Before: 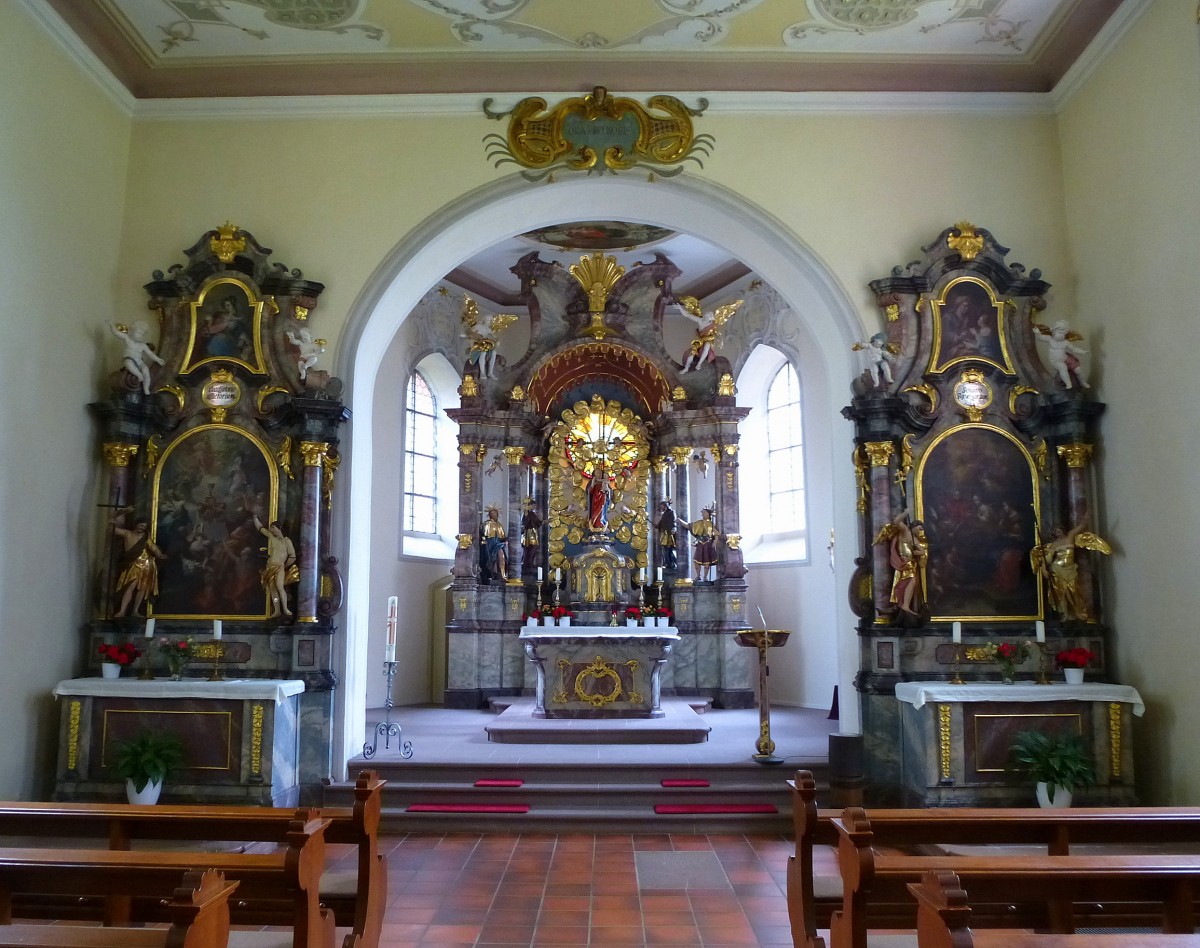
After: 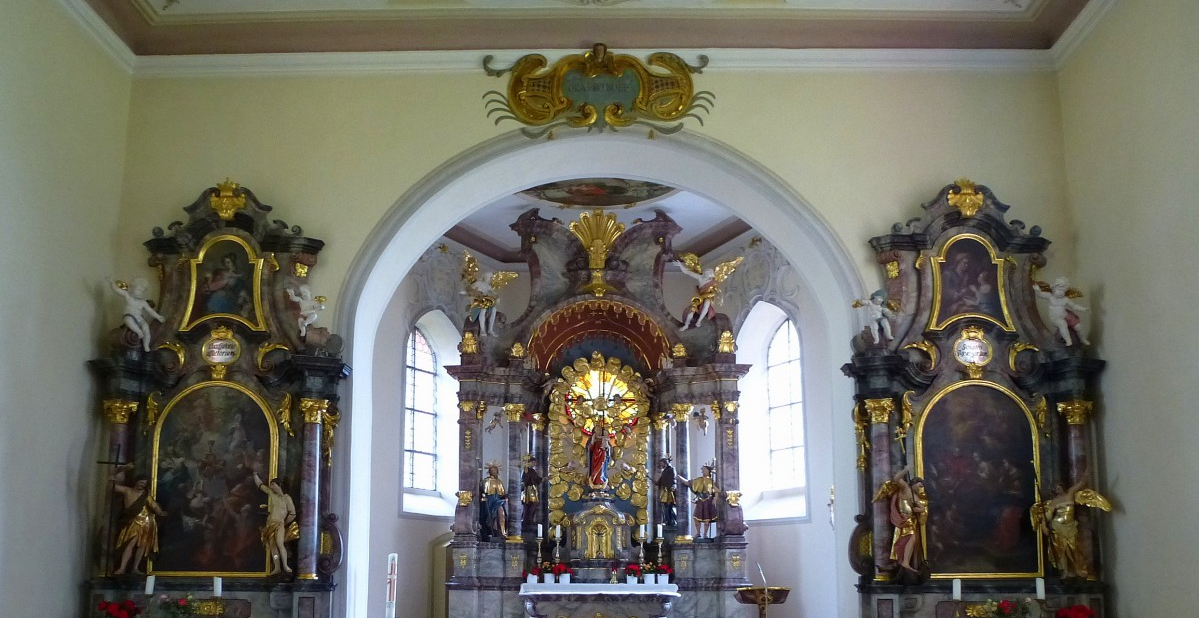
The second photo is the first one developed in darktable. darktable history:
crop and rotate: top 4.727%, bottom 30.003%
